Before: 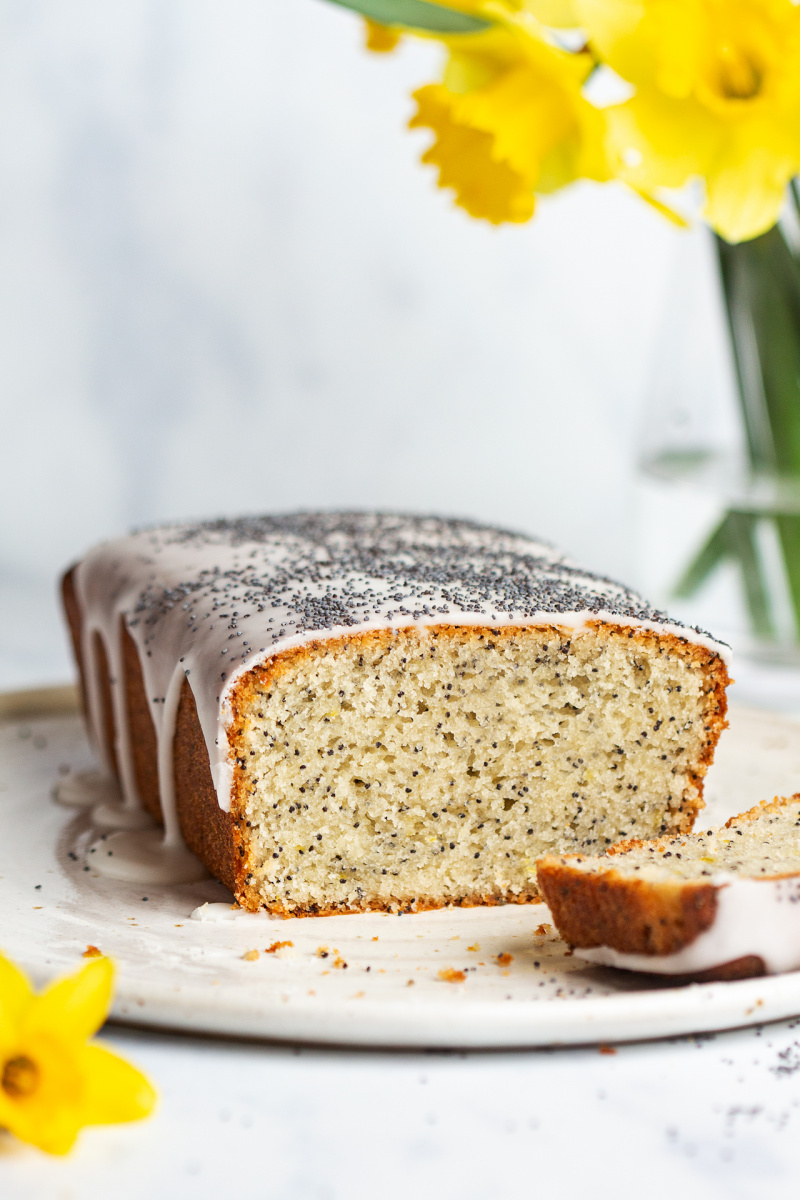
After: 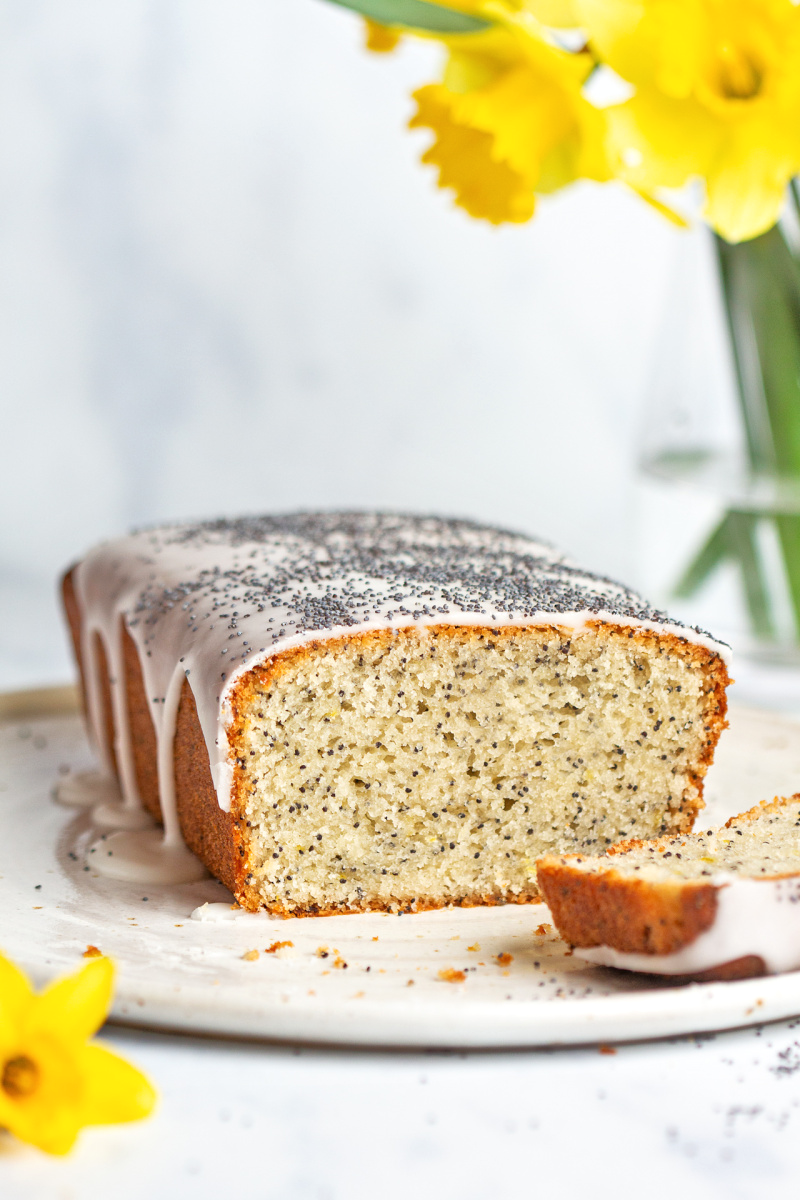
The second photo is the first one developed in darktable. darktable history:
tone equalizer: -7 EV 0.163 EV, -6 EV 0.585 EV, -5 EV 1.12 EV, -4 EV 1.31 EV, -3 EV 1.18 EV, -2 EV 0.6 EV, -1 EV 0.156 EV, mask exposure compensation -0.514 EV
shadows and highlights: shadows 12.74, white point adjustment 1.15, highlights -1.65, soften with gaussian
